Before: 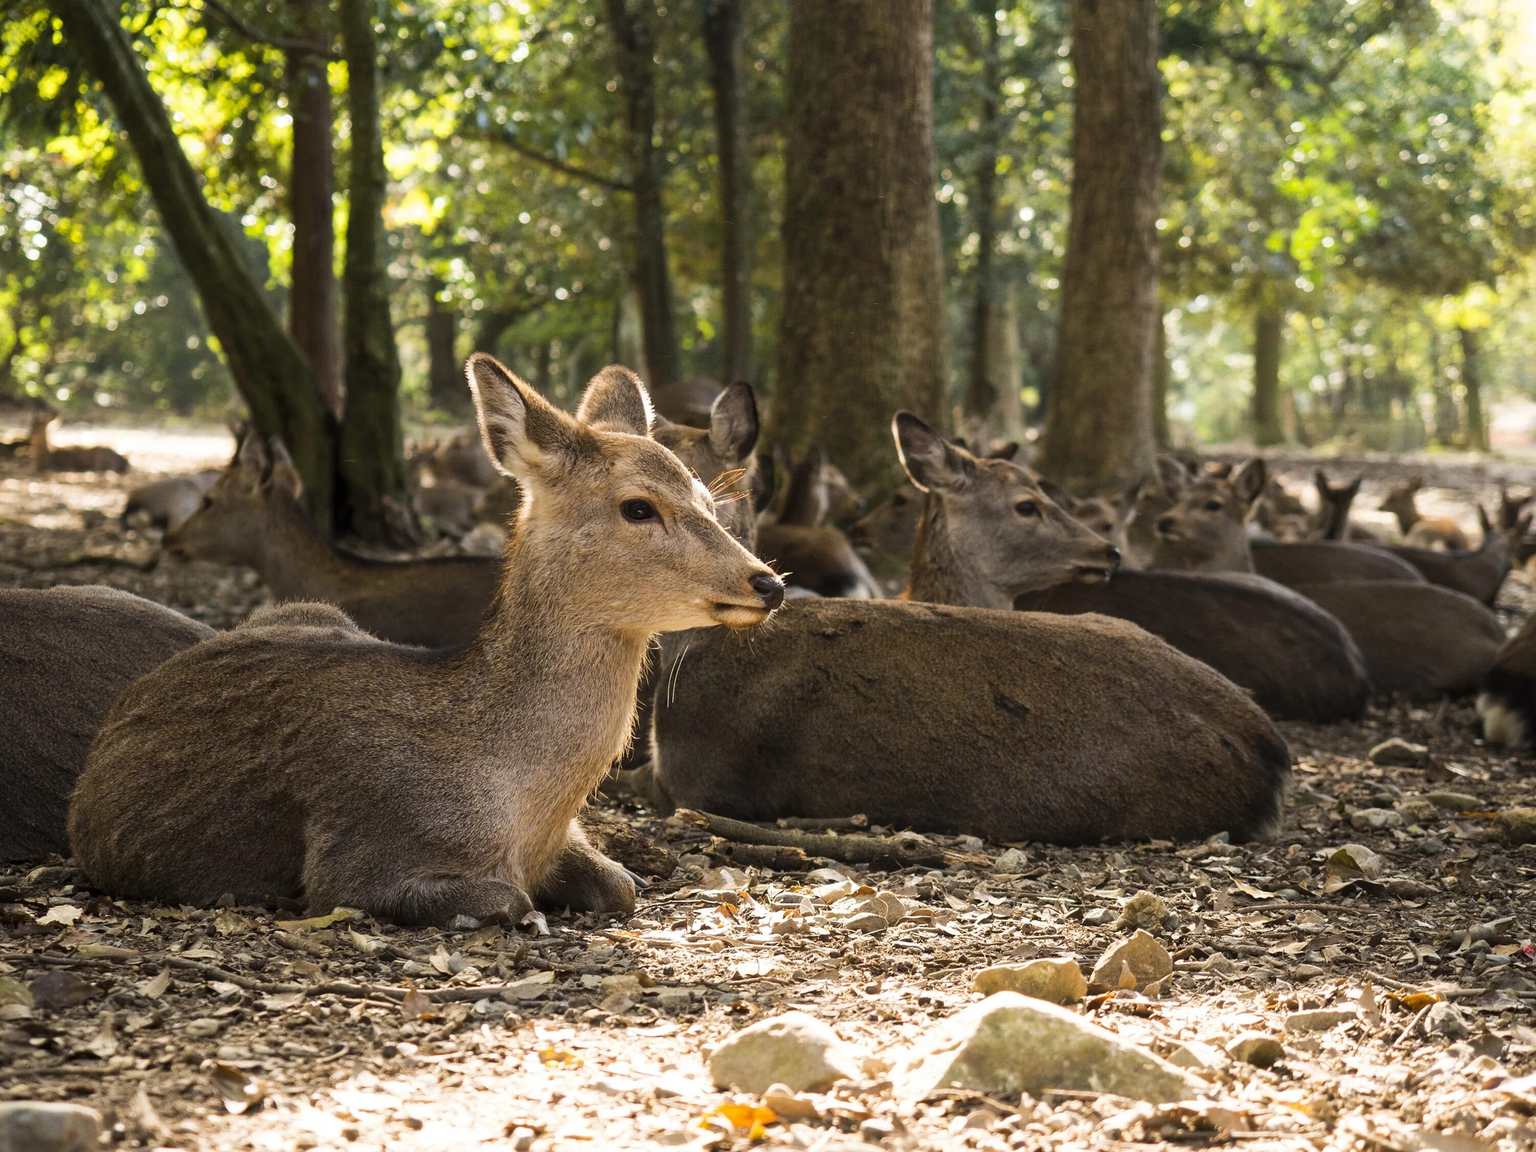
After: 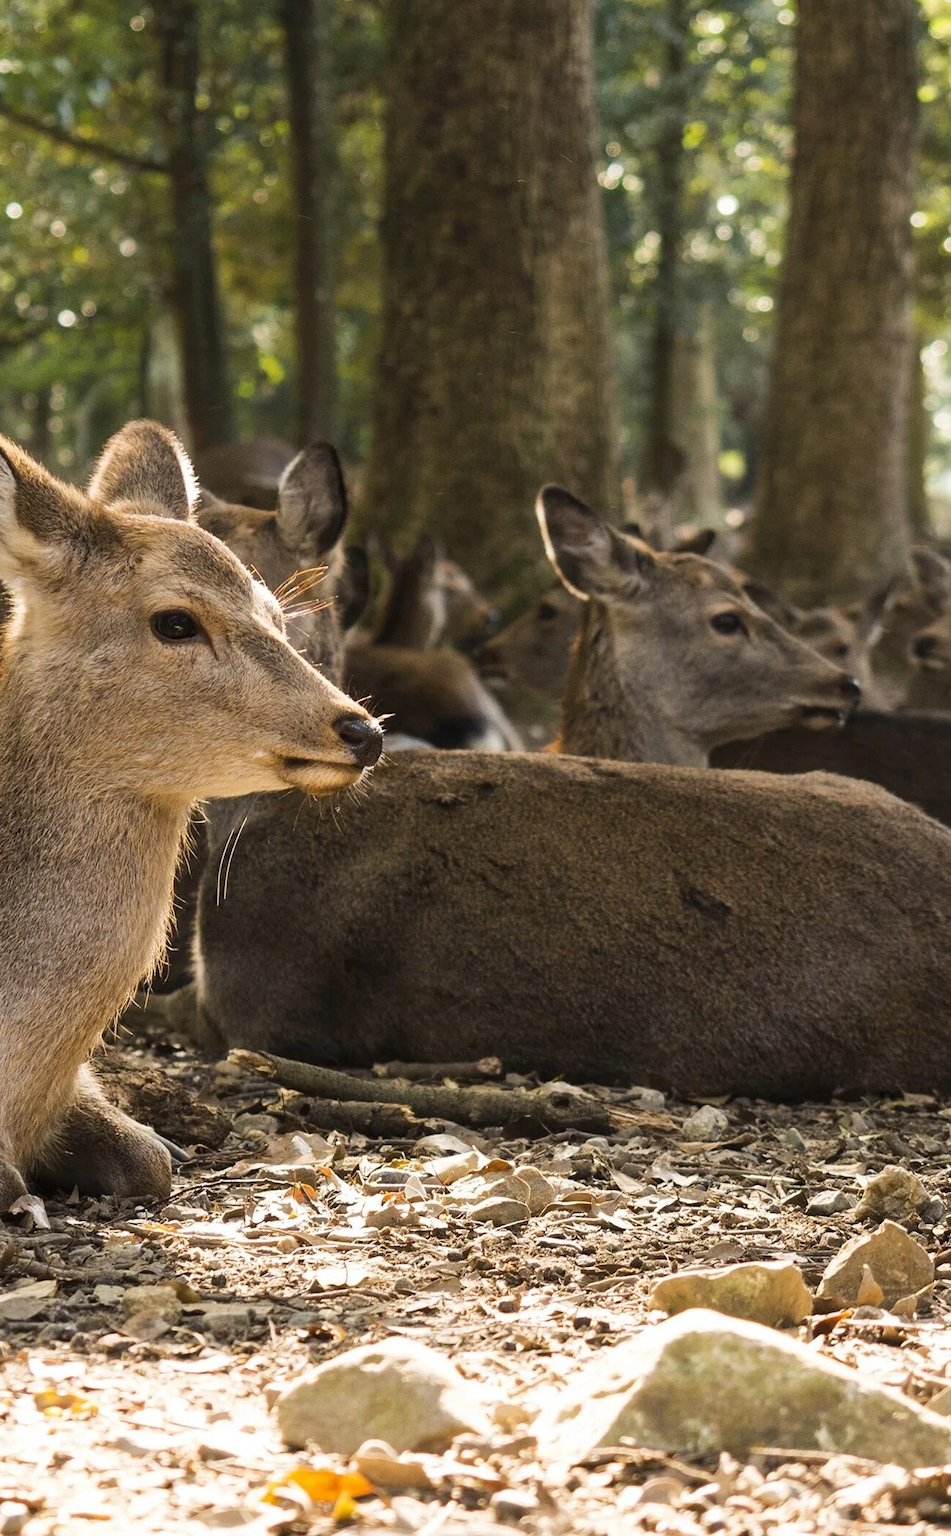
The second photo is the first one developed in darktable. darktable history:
crop: left 33.523%, top 6.079%, right 22.821%
